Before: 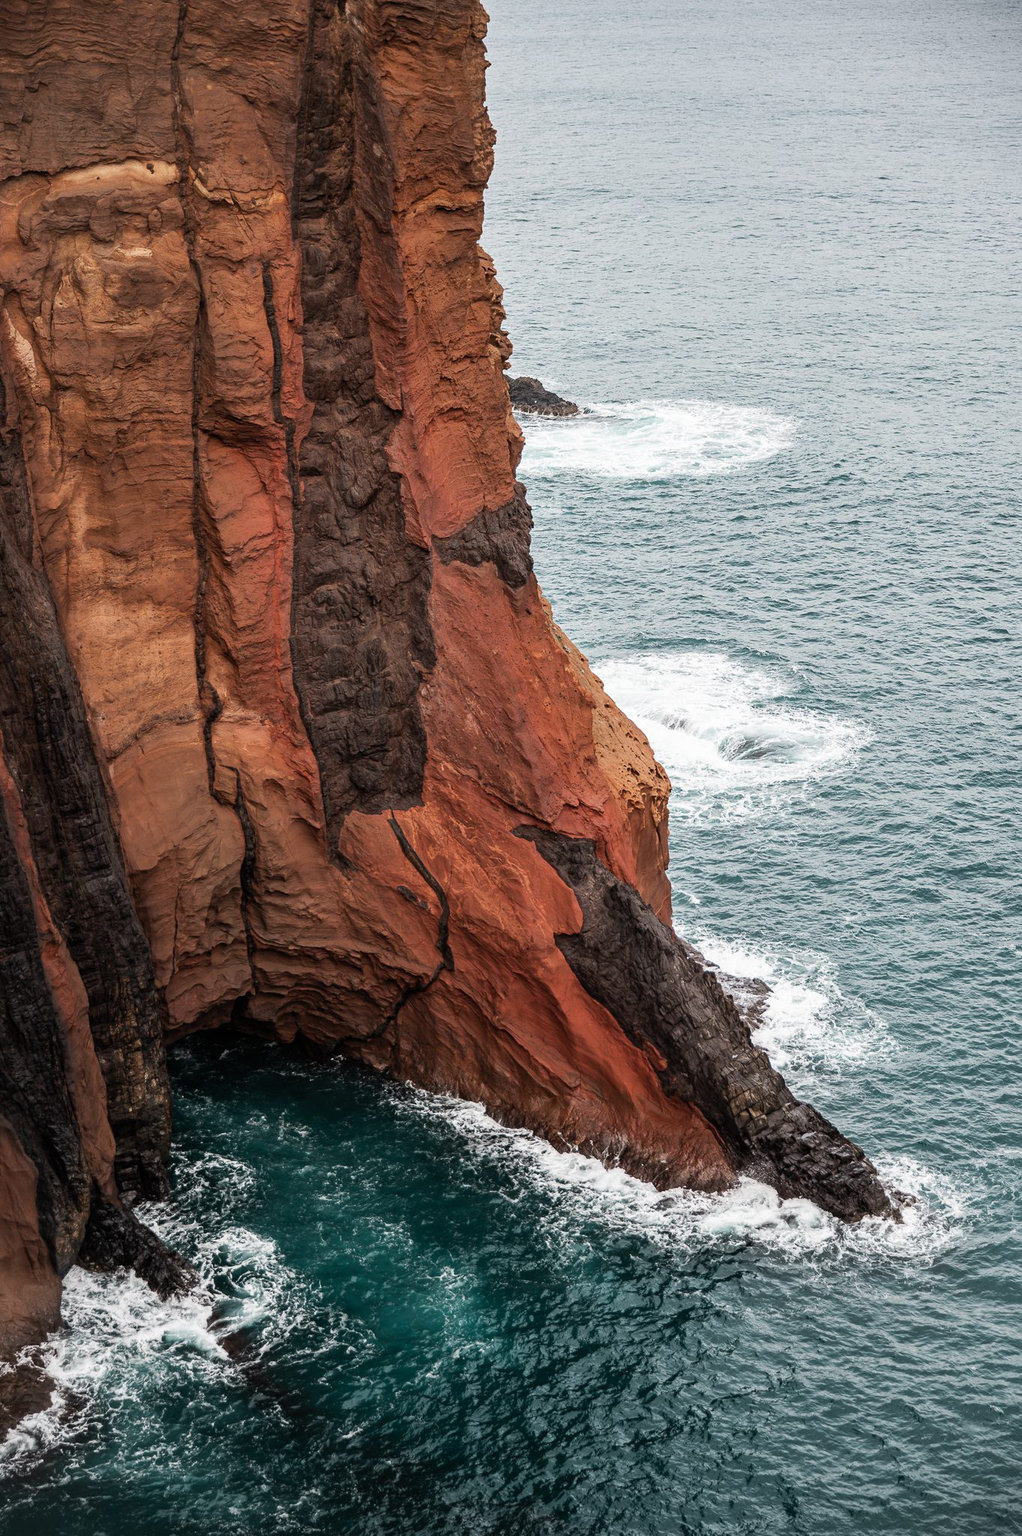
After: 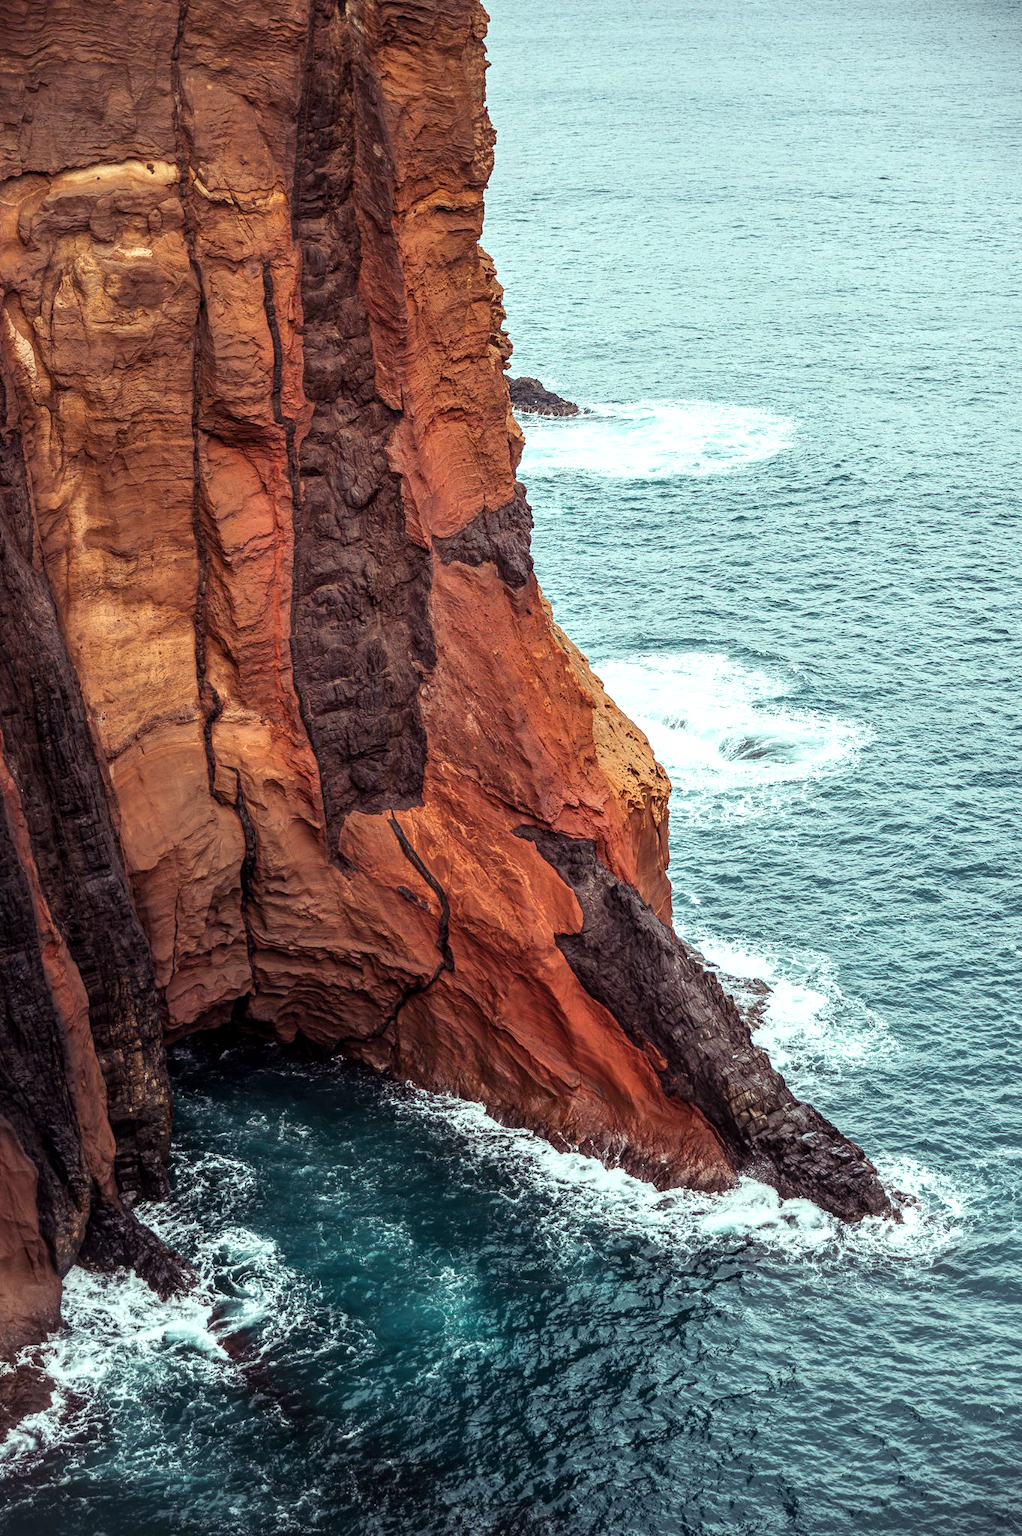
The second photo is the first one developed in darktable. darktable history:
color balance rgb: shadows lift › luminance 0.49%, shadows lift › chroma 6.83%, shadows lift › hue 300.29°, power › hue 208.98°, highlights gain › luminance 20.24%, highlights gain › chroma 2.73%, highlights gain › hue 173.85°, perceptual saturation grading › global saturation 18.05%
local contrast: on, module defaults
exposure: black level correction -0.001, exposure 0.08 EV, compensate highlight preservation false
